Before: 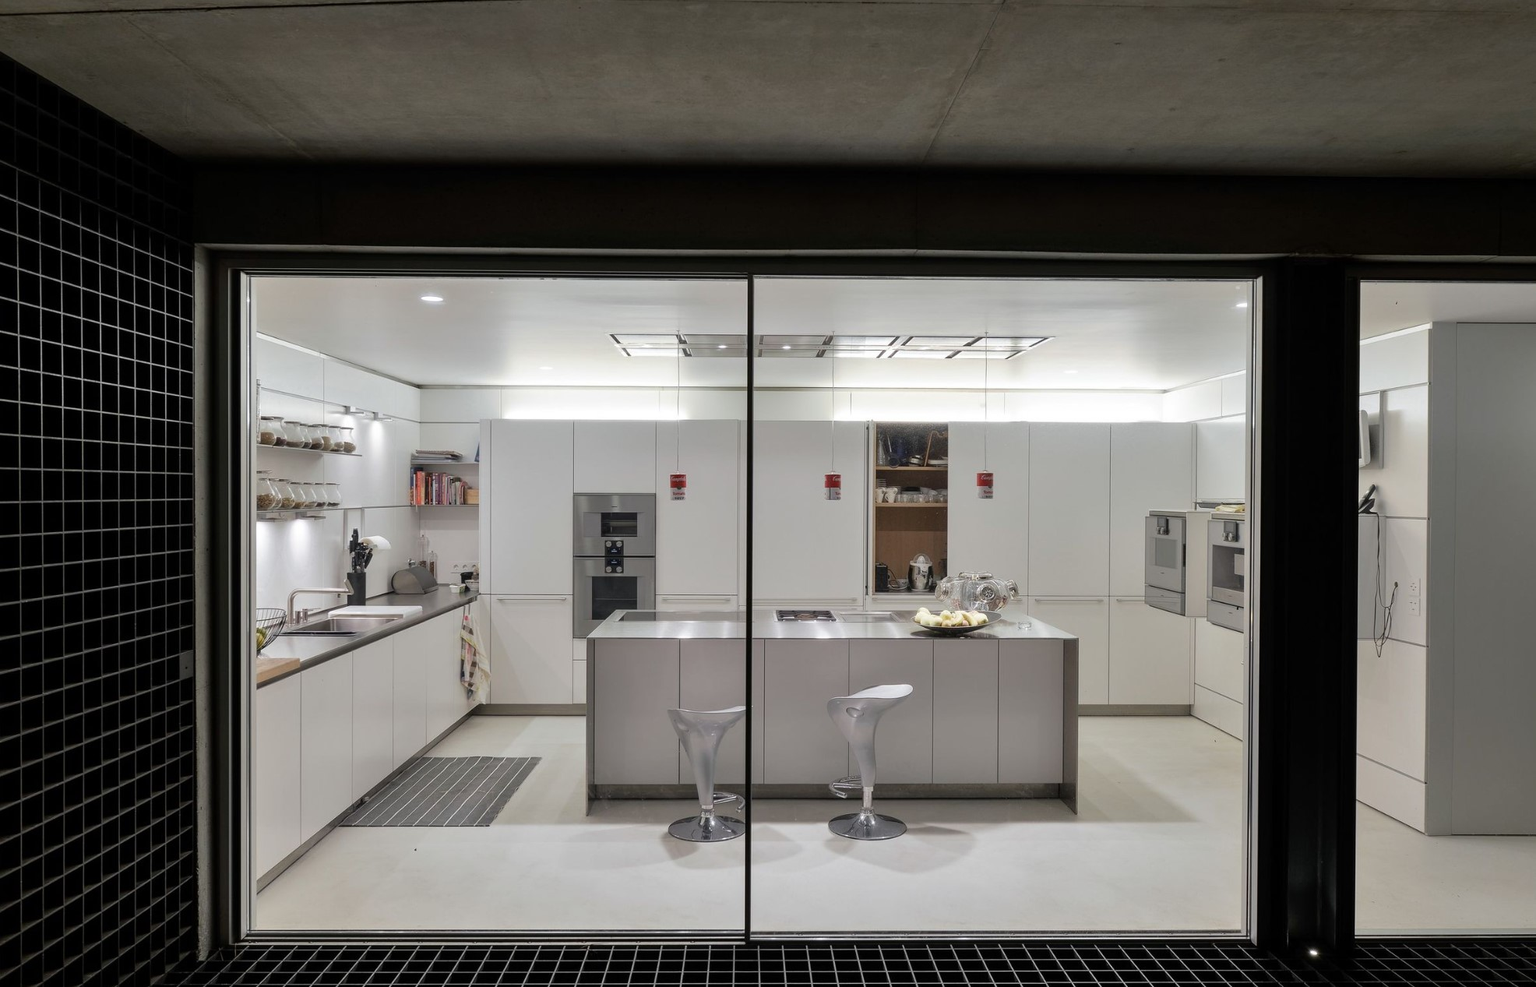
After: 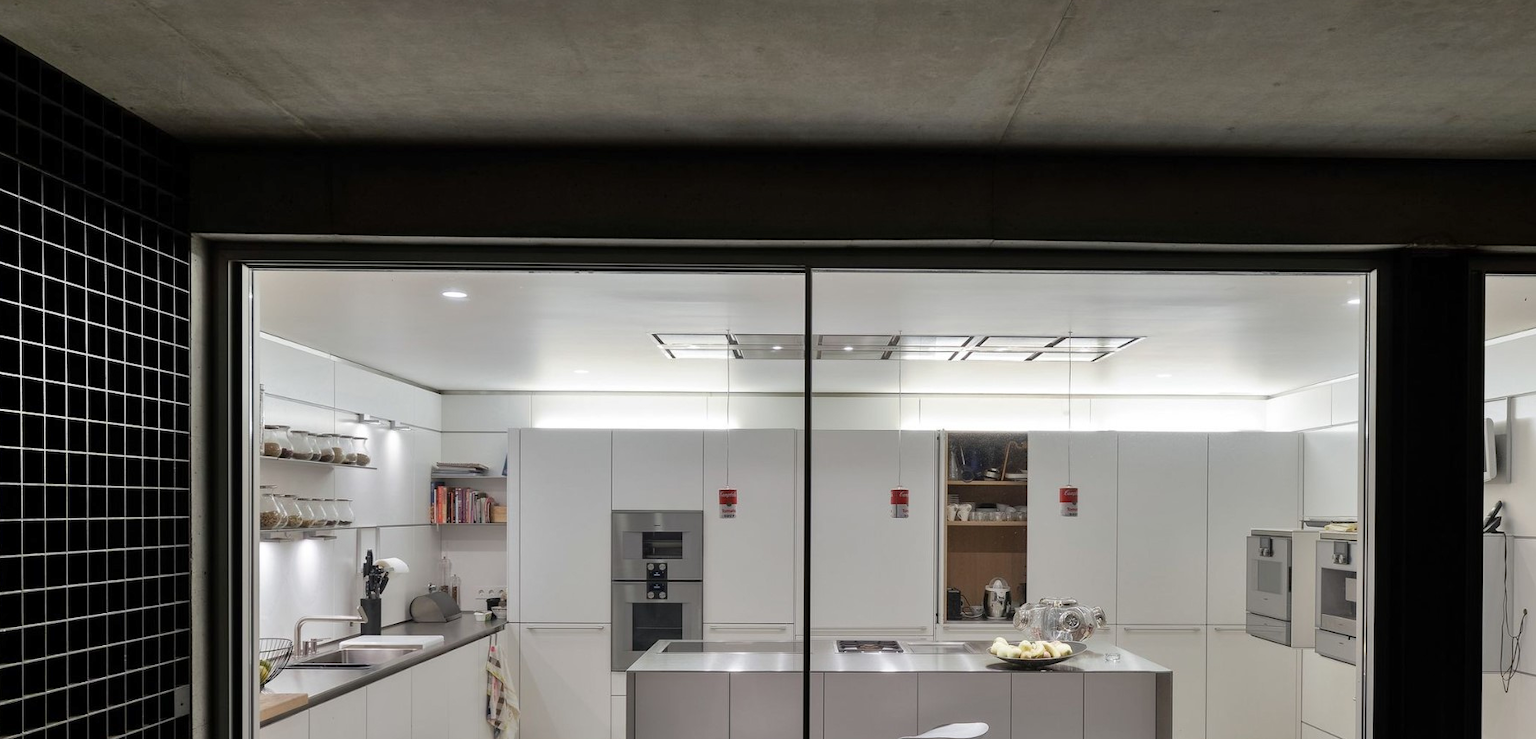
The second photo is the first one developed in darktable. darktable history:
crop: left 1.509%, top 3.452%, right 7.696%, bottom 28.452%
shadows and highlights: shadows 49, highlights -41, soften with gaussian
